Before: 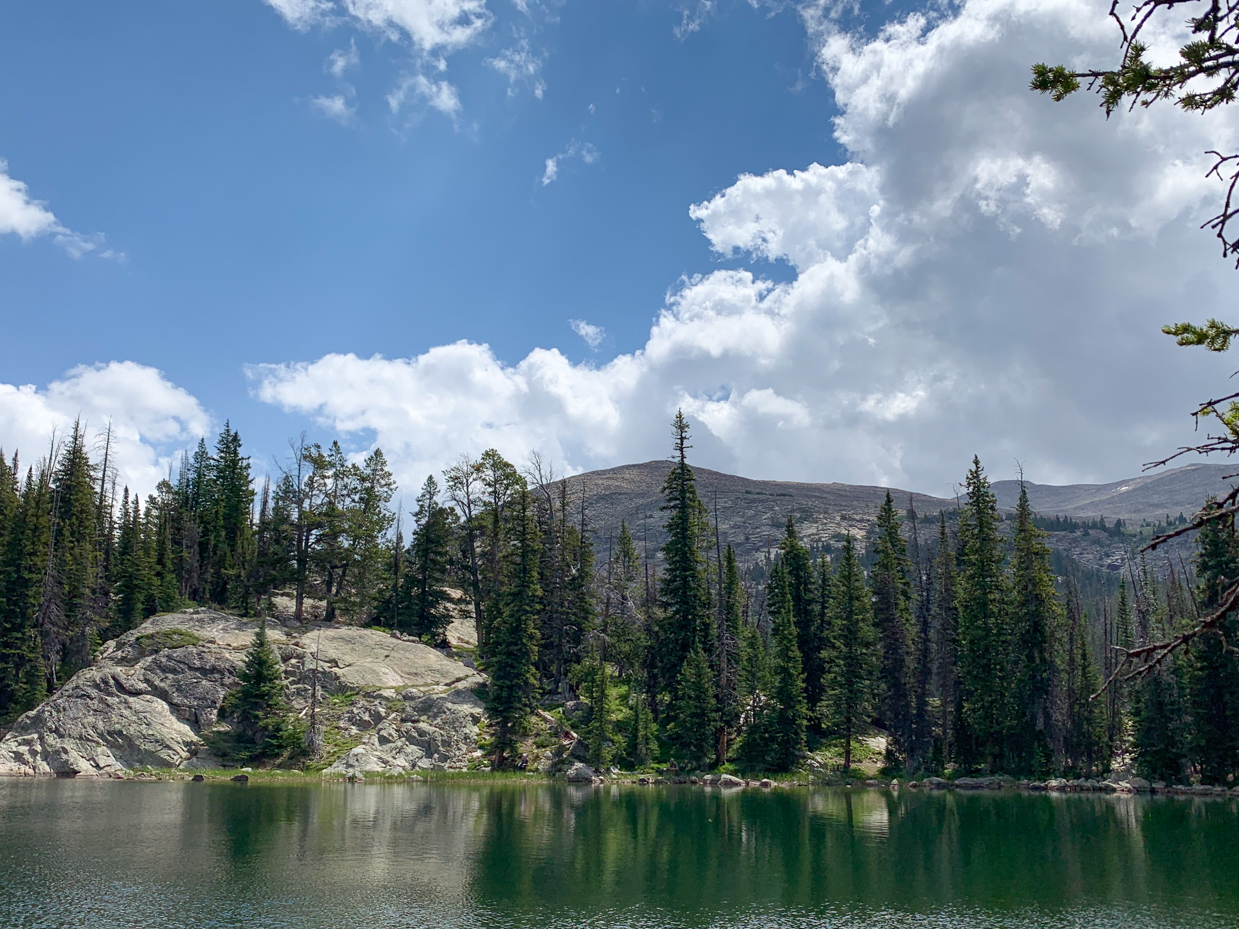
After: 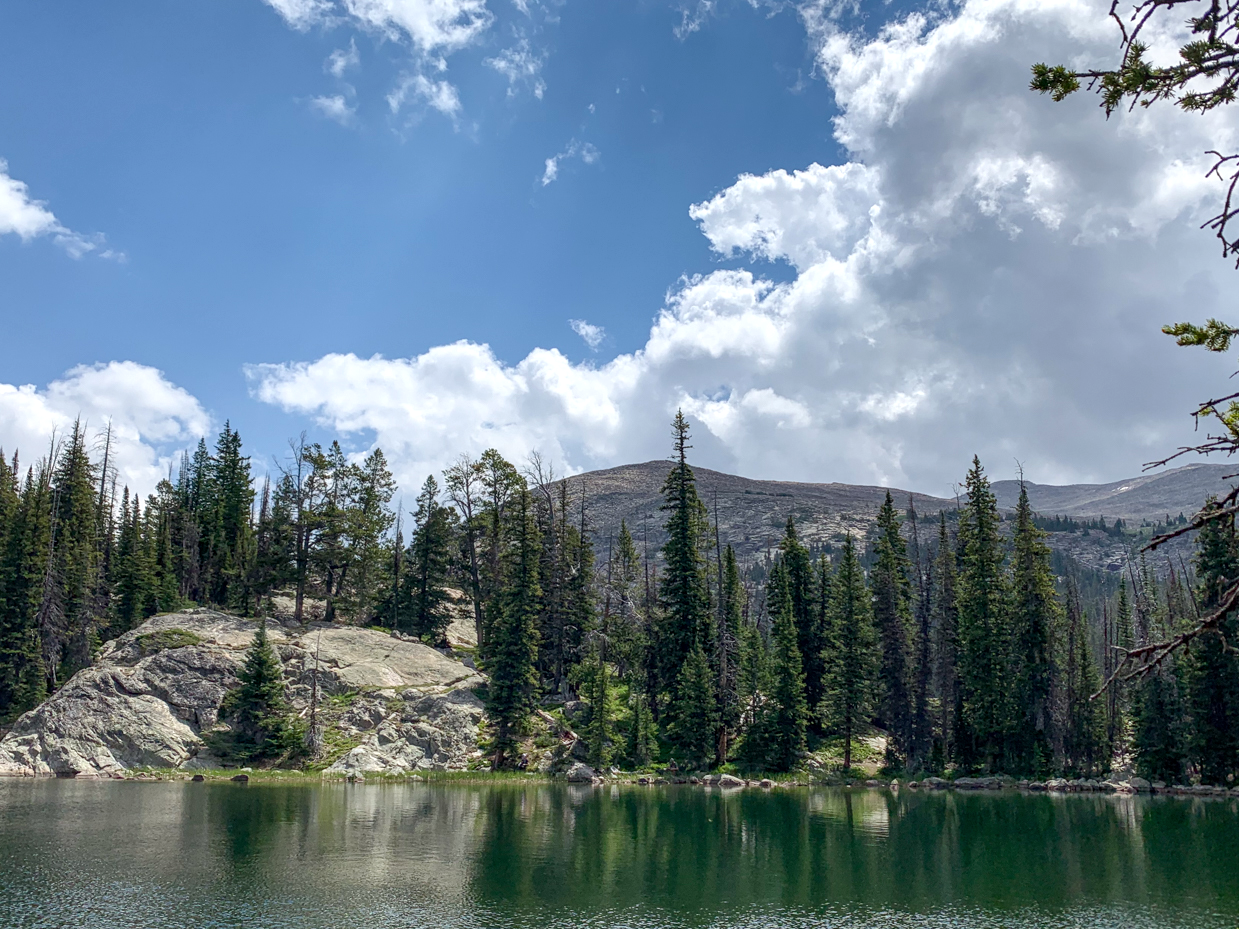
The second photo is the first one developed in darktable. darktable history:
local contrast: on, module defaults
exposure: black level correction -0.001, exposure 0.079 EV, compensate highlight preservation false
